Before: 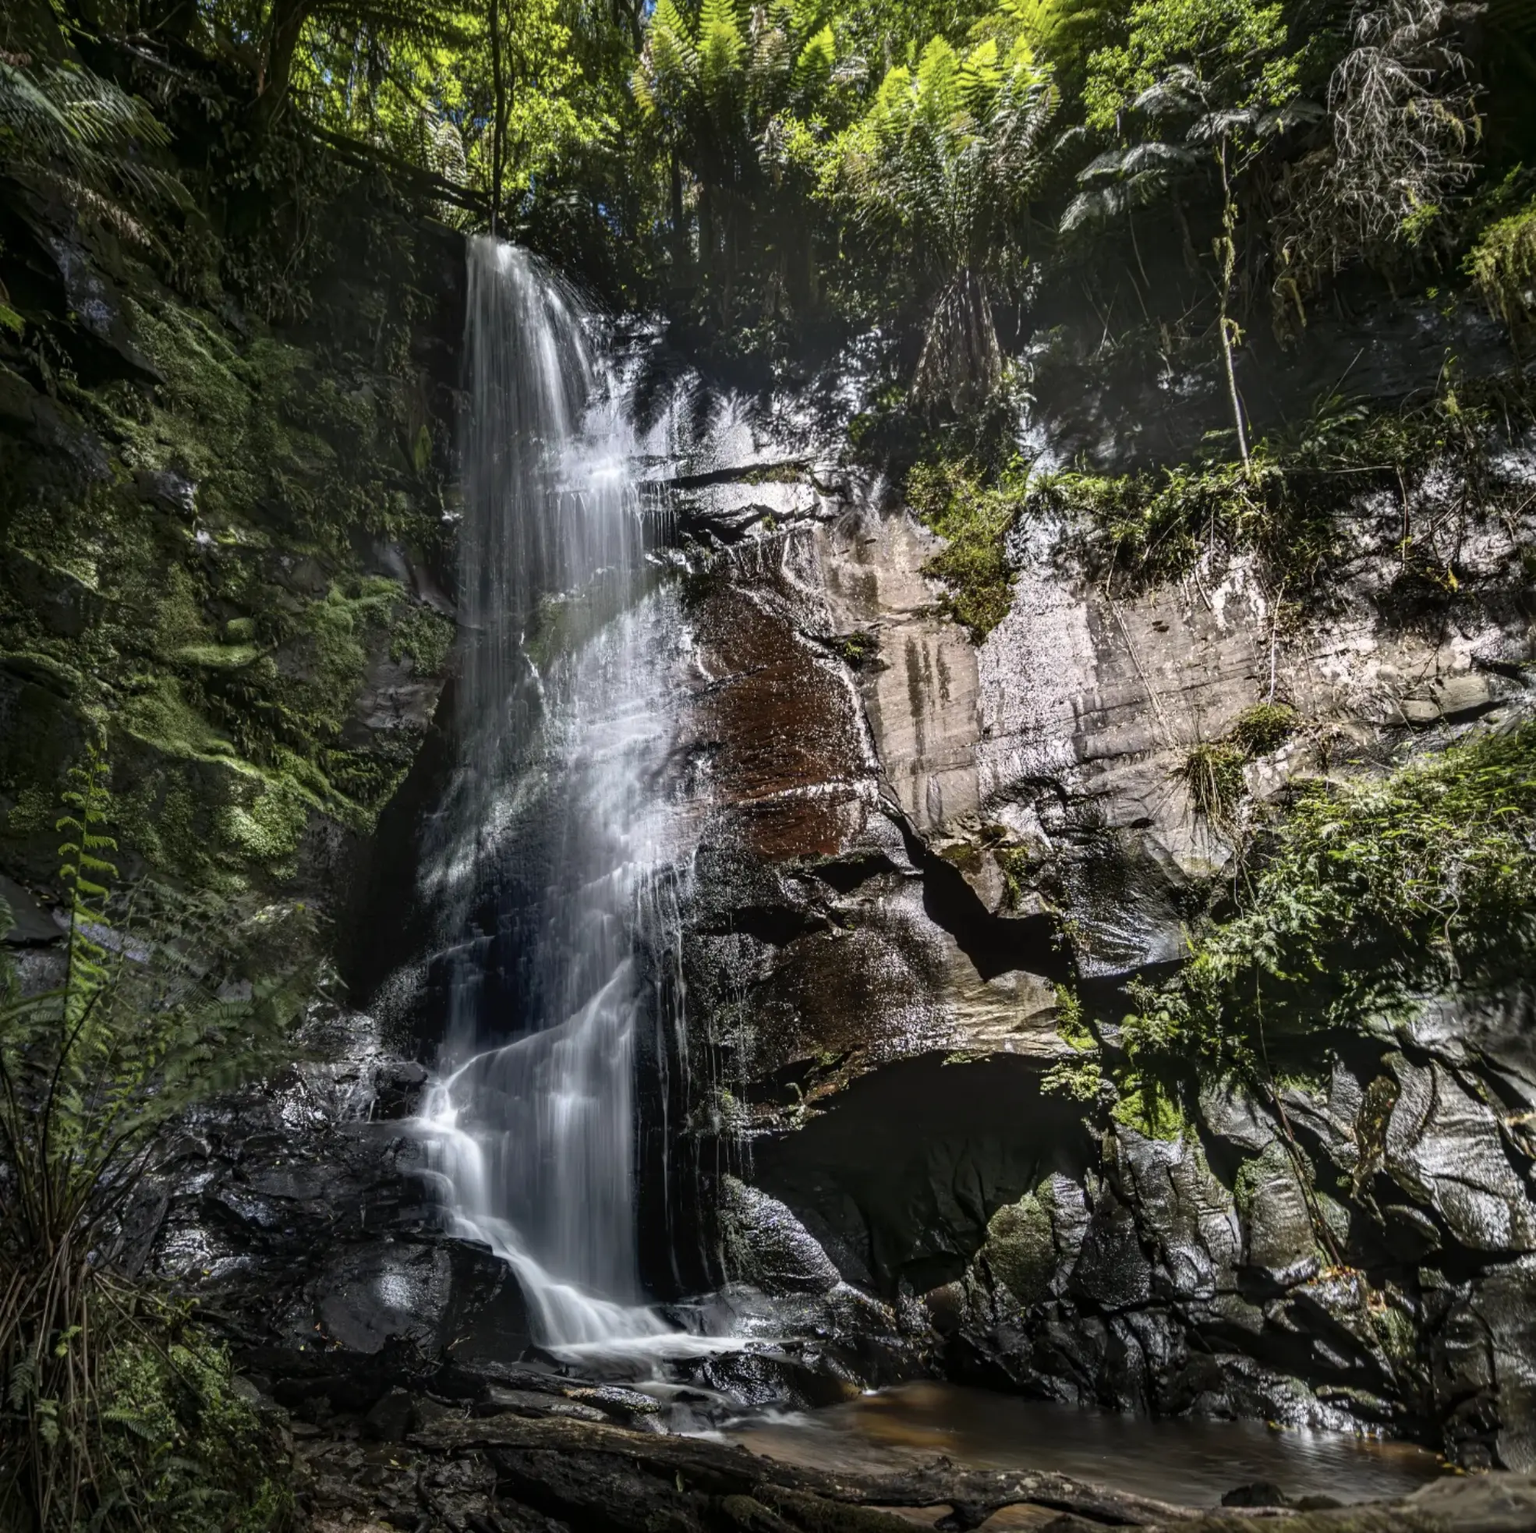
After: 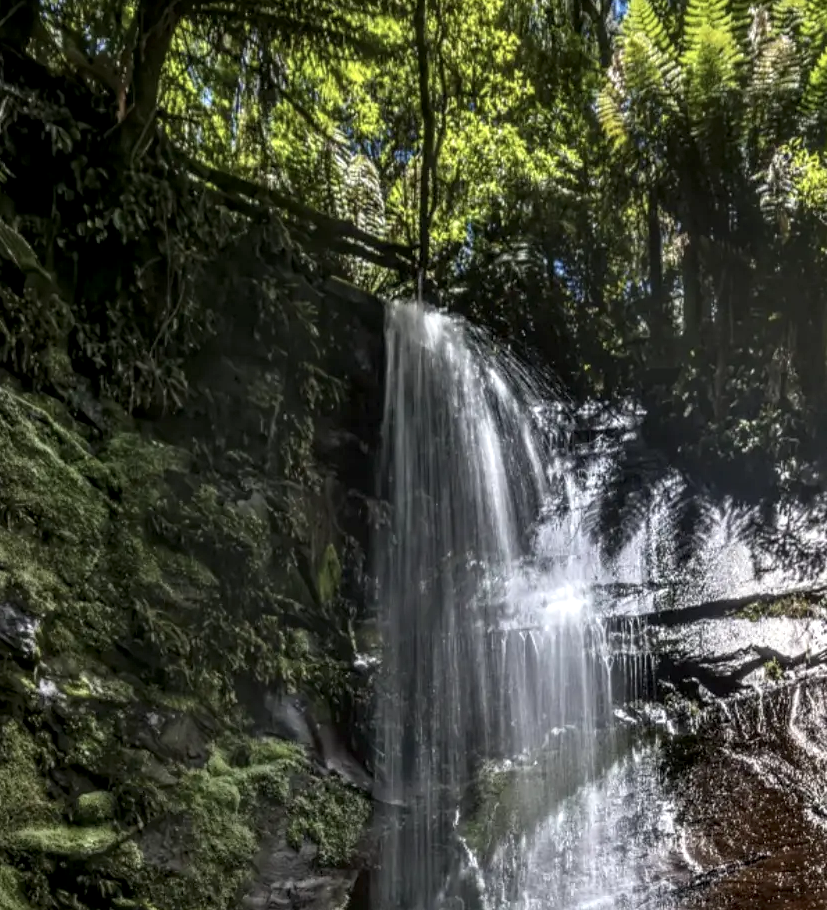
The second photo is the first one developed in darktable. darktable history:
crop and rotate: left 10.817%, top 0.062%, right 47.194%, bottom 53.626%
local contrast: highlights 61%, detail 143%, midtone range 0.428
